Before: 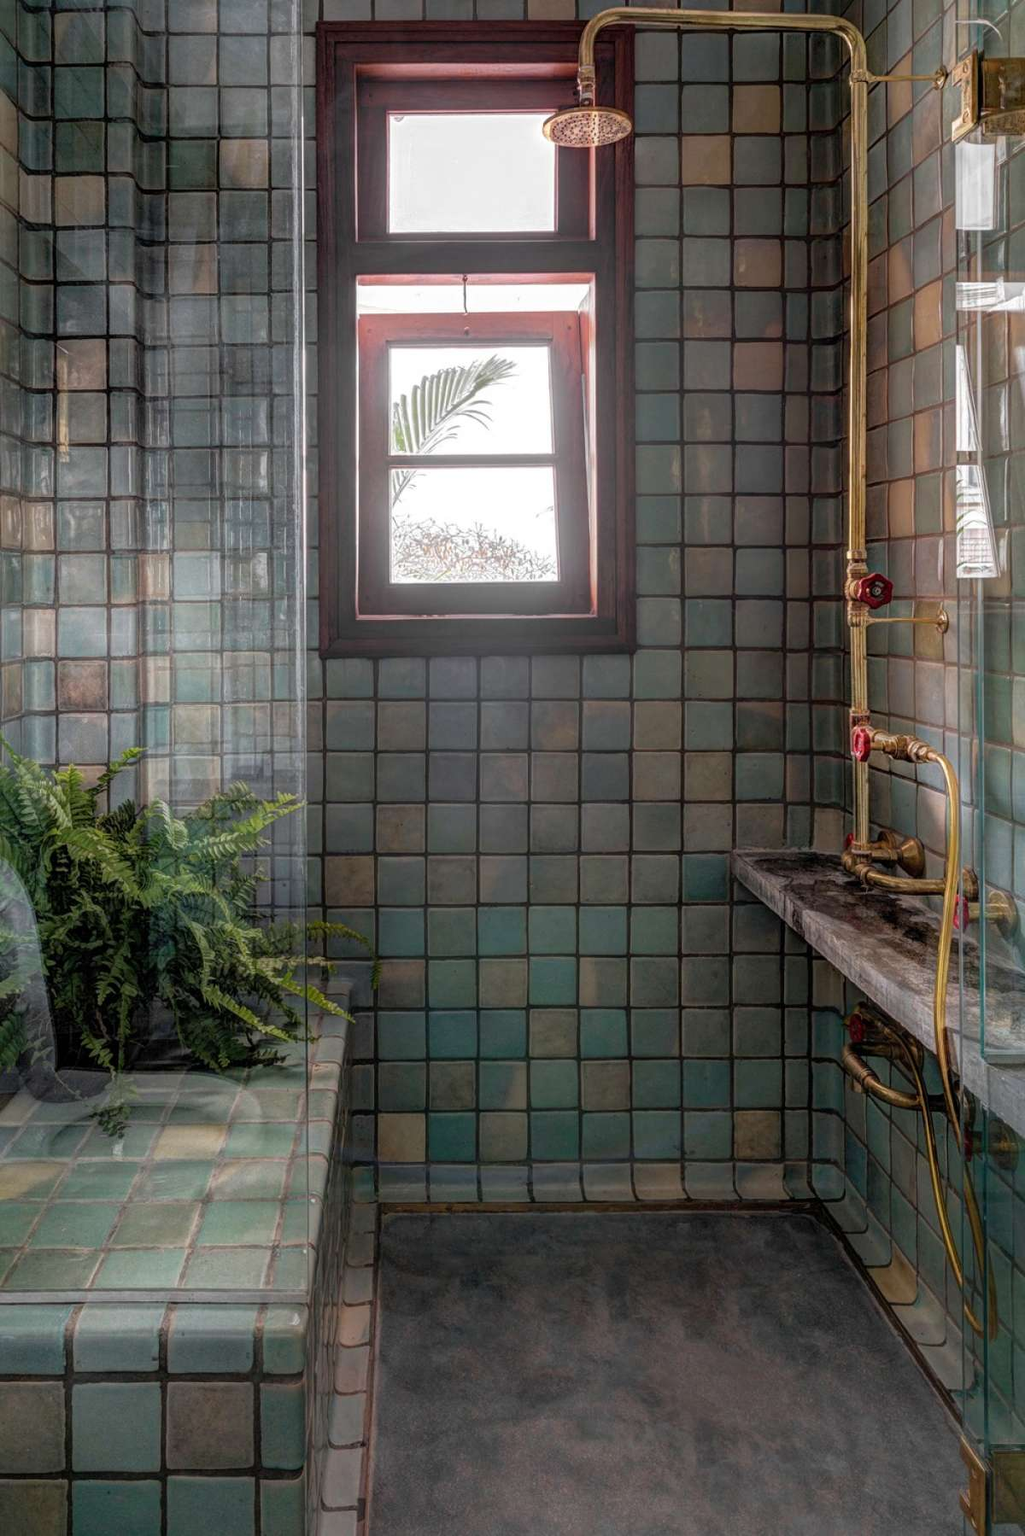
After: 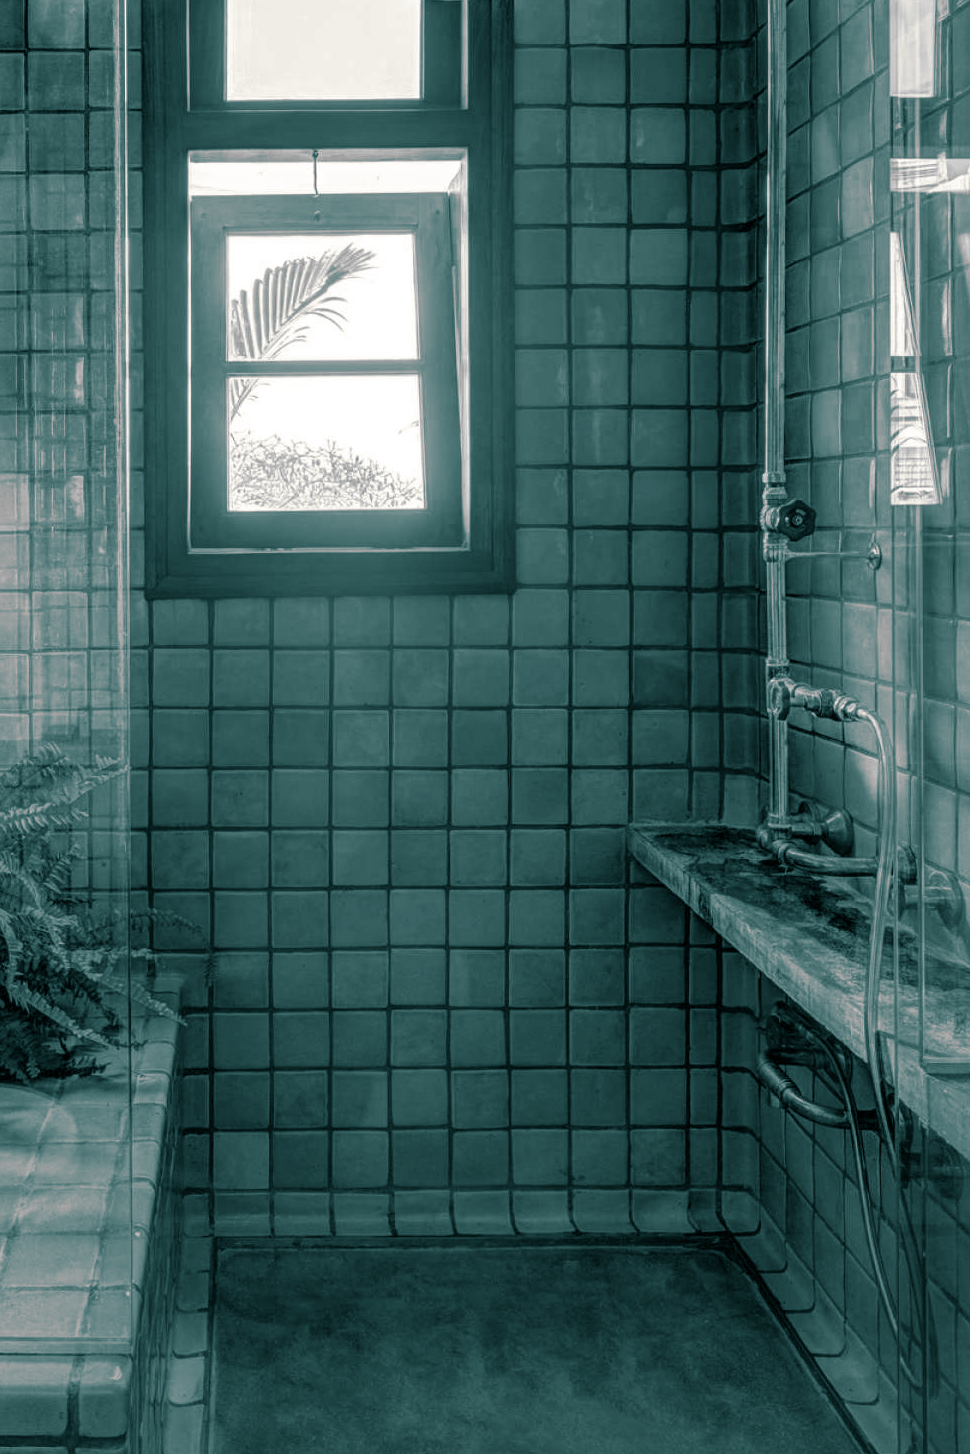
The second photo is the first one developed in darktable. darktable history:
crop: left 19.159%, top 9.58%, bottom 9.58%
color zones: curves: ch0 [(0.006, 0.385) (0.143, 0.563) (0.243, 0.321) (0.352, 0.464) (0.516, 0.456) (0.625, 0.5) (0.75, 0.5) (0.875, 0.5)]; ch1 [(0, 0.5) (0.134, 0.504) (0.246, 0.463) (0.421, 0.515) (0.5, 0.56) (0.625, 0.5) (0.75, 0.5) (0.875, 0.5)]; ch2 [(0, 0.5) (0.131, 0.426) (0.307, 0.289) (0.38, 0.188) (0.513, 0.216) (0.625, 0.548) (0.75, 0.468) (0.838, 0.396) (0.971, 0.311)]
split-toning: shadows › hue 186.43°, highlights › hue 49.29°, compress 30.29%
monochrome: on, module defaults
